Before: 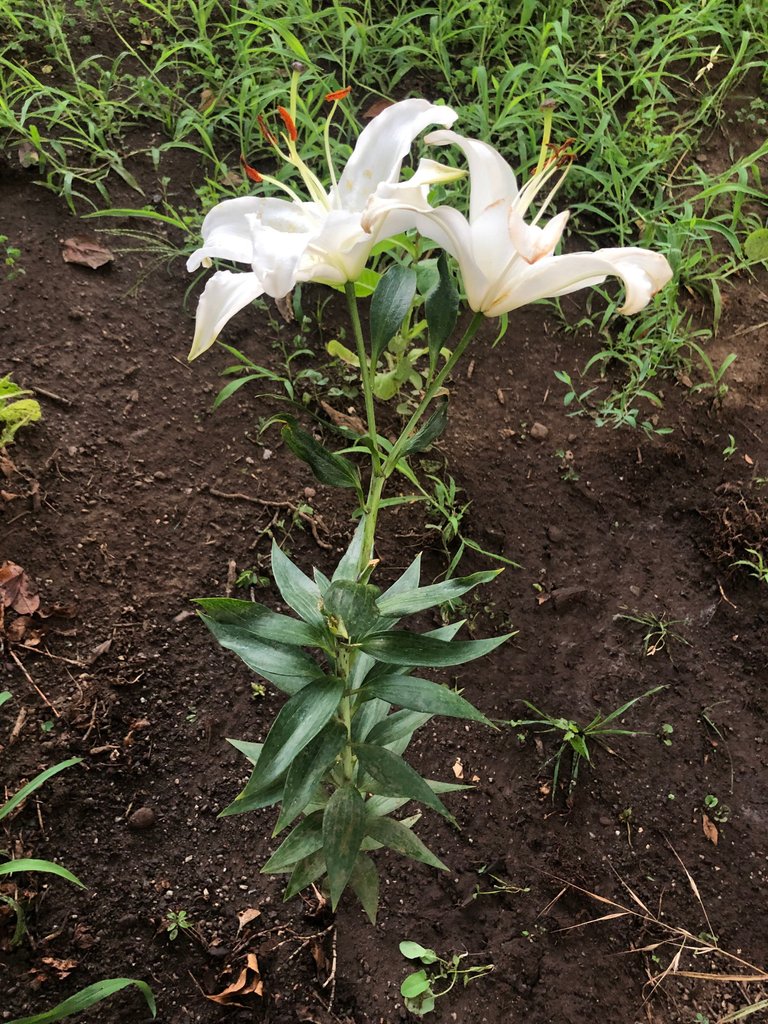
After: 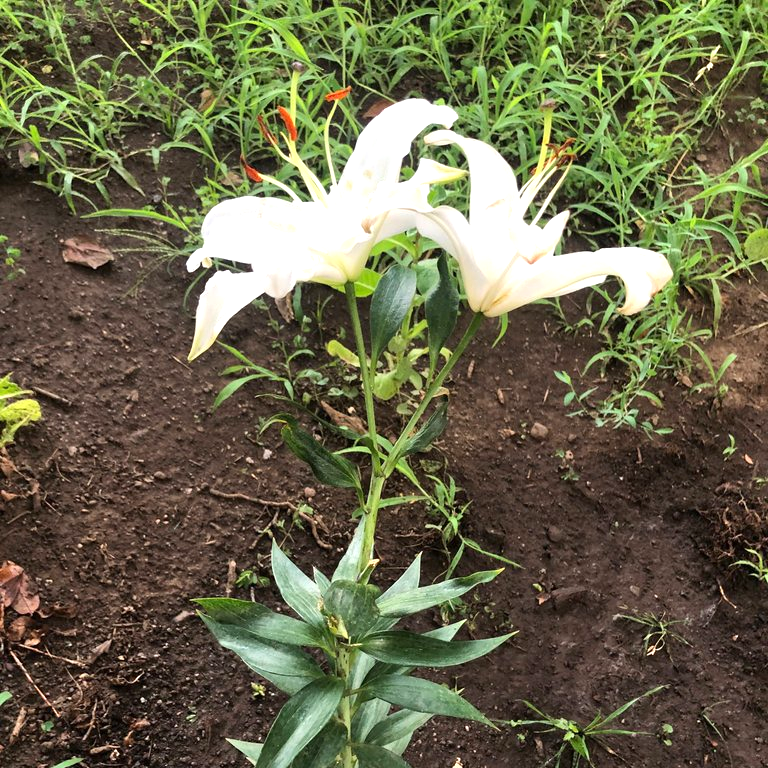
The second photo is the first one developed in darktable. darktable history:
exposure: exposure 0.639 EV, compensate highlight preservation false
crop: bottom 24.978%
